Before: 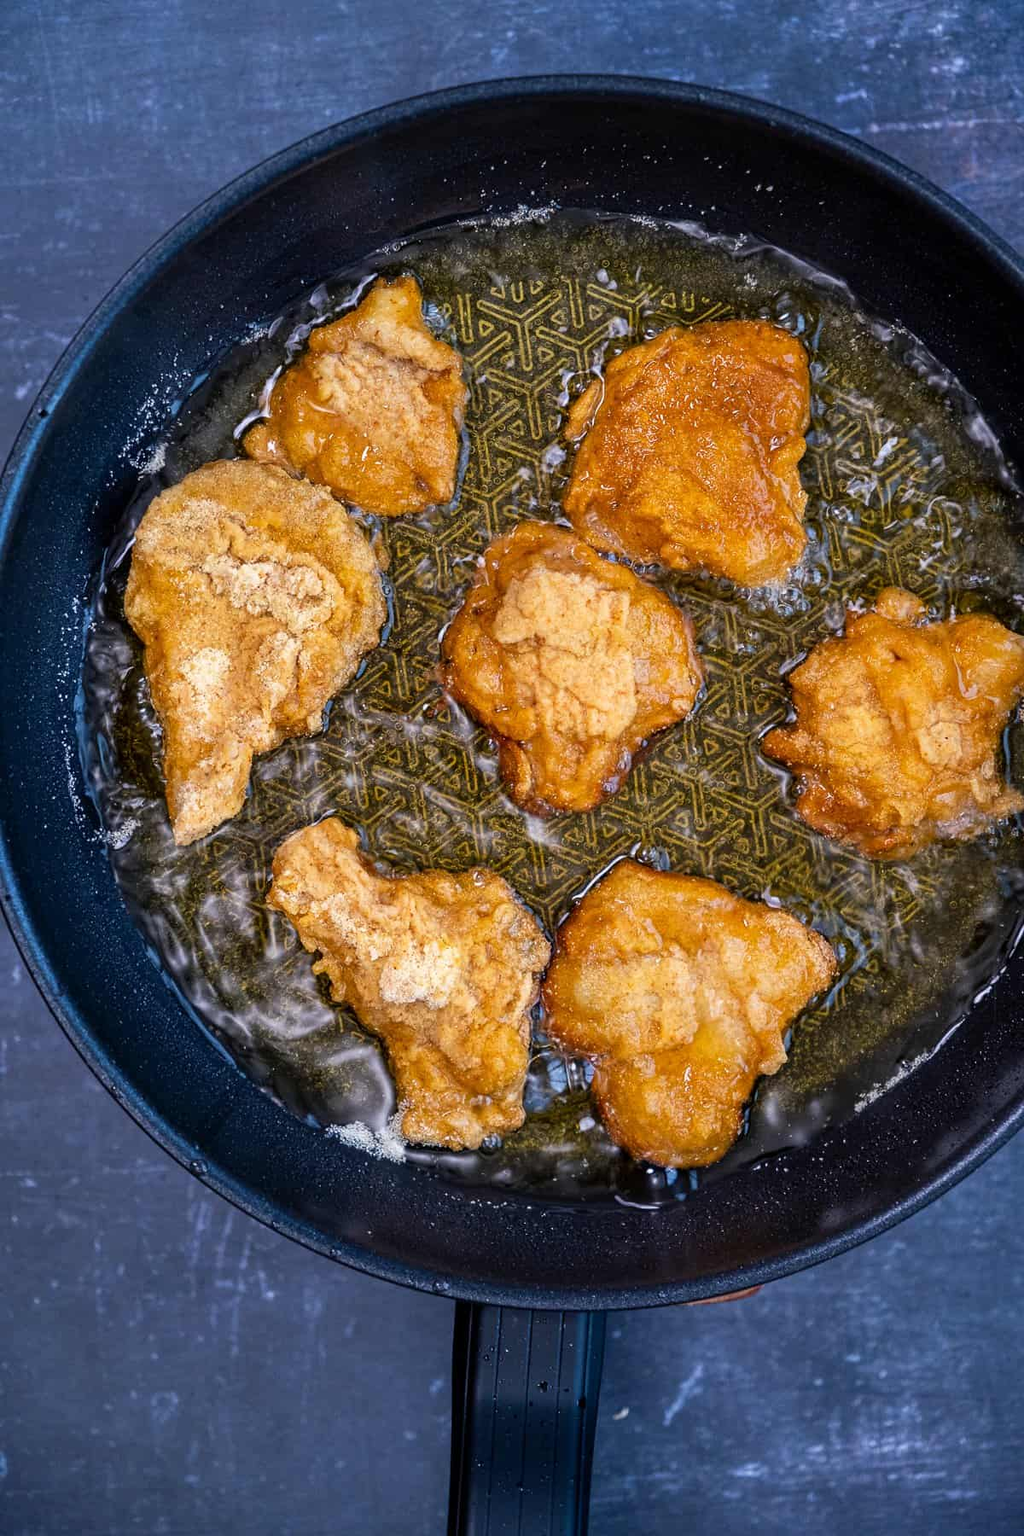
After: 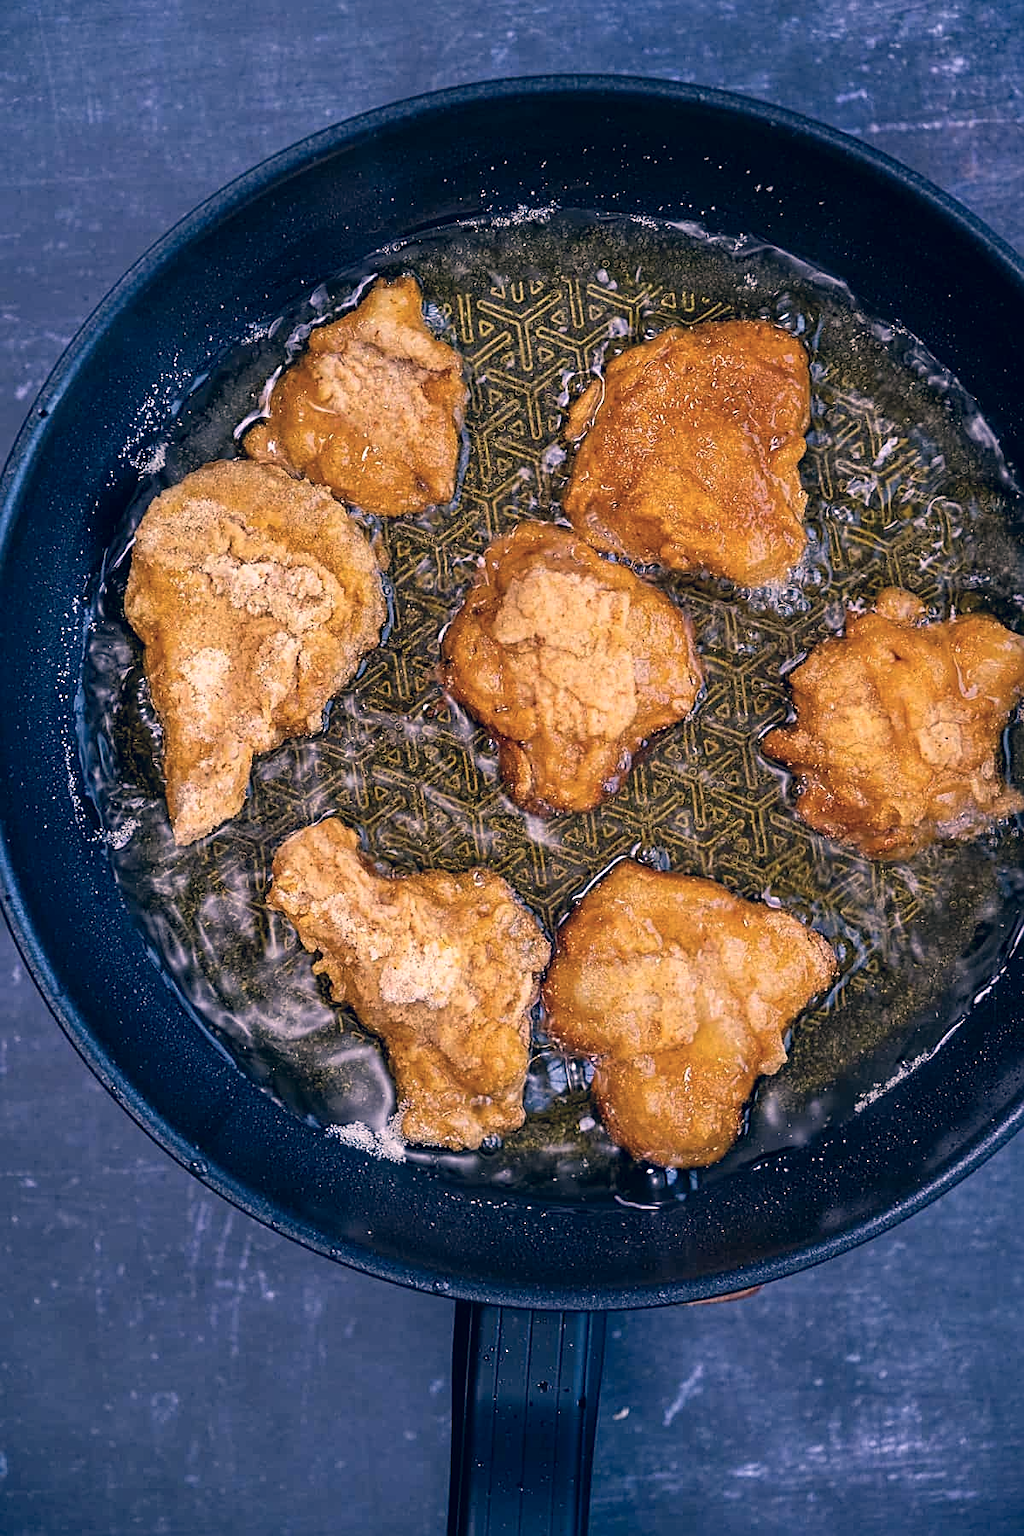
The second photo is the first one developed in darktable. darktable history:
color correction: highlights a* 14.04, highlights b* 6.14, shadows a* -6.29, shadows b* -15.5, saturation 0.849
sharpen: amount 0.495
